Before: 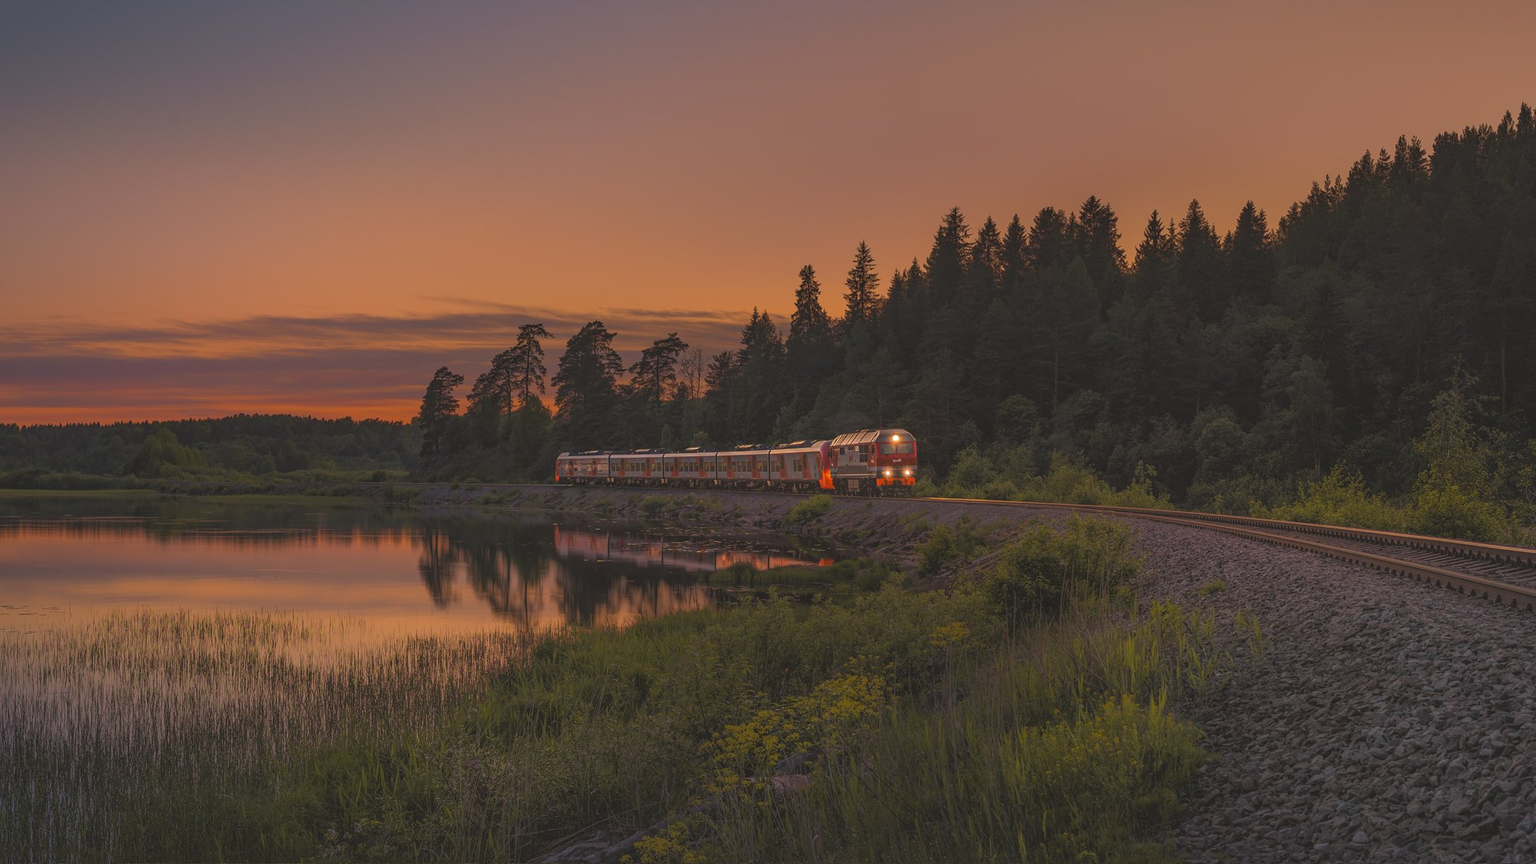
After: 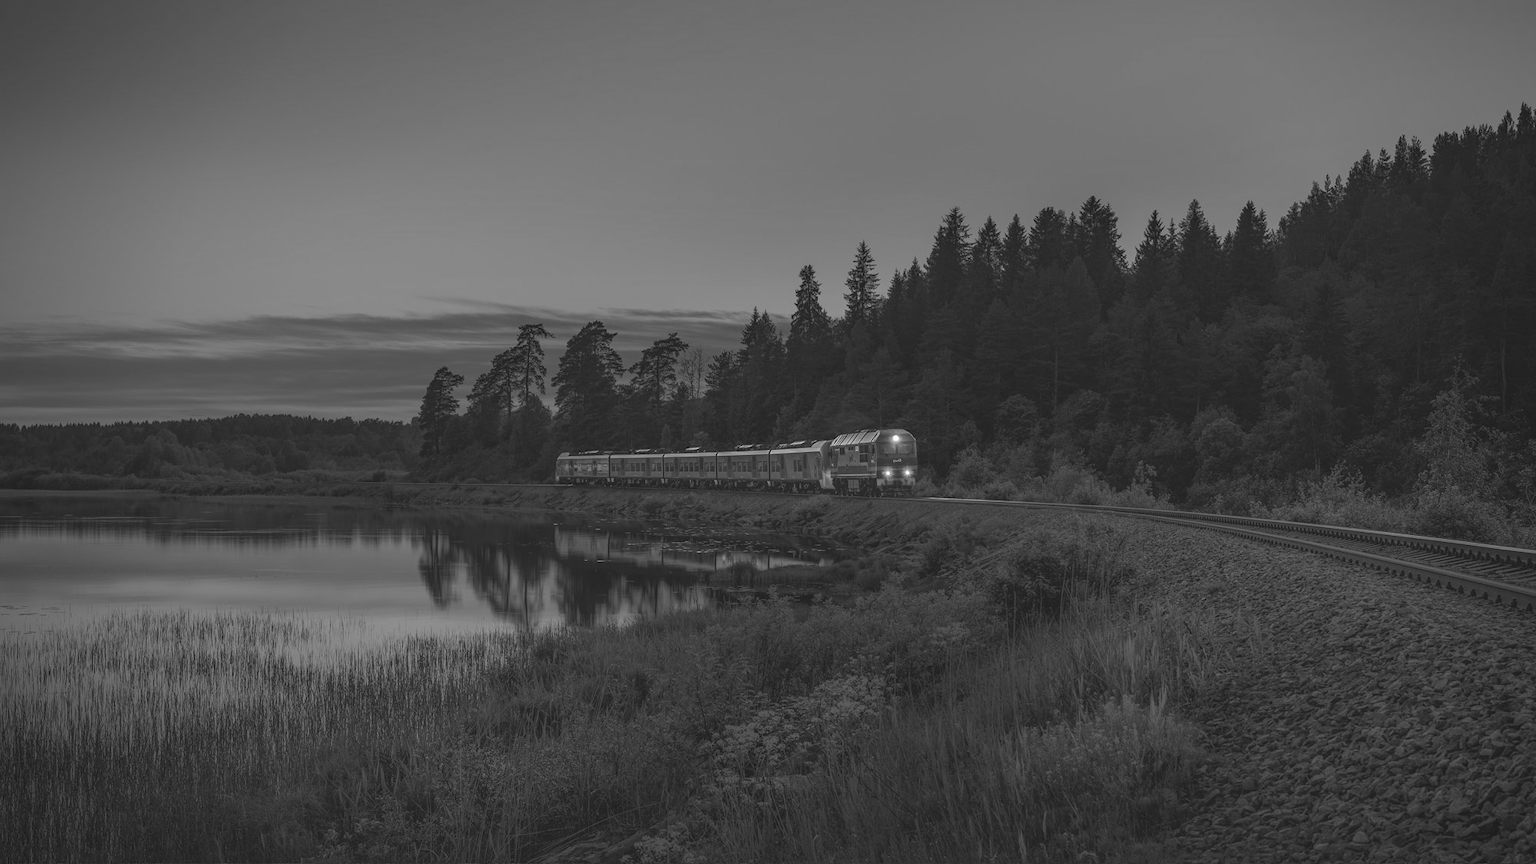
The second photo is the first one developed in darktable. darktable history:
monochrome: on, module defaults
vignetting: fall-off radius 60.65%
